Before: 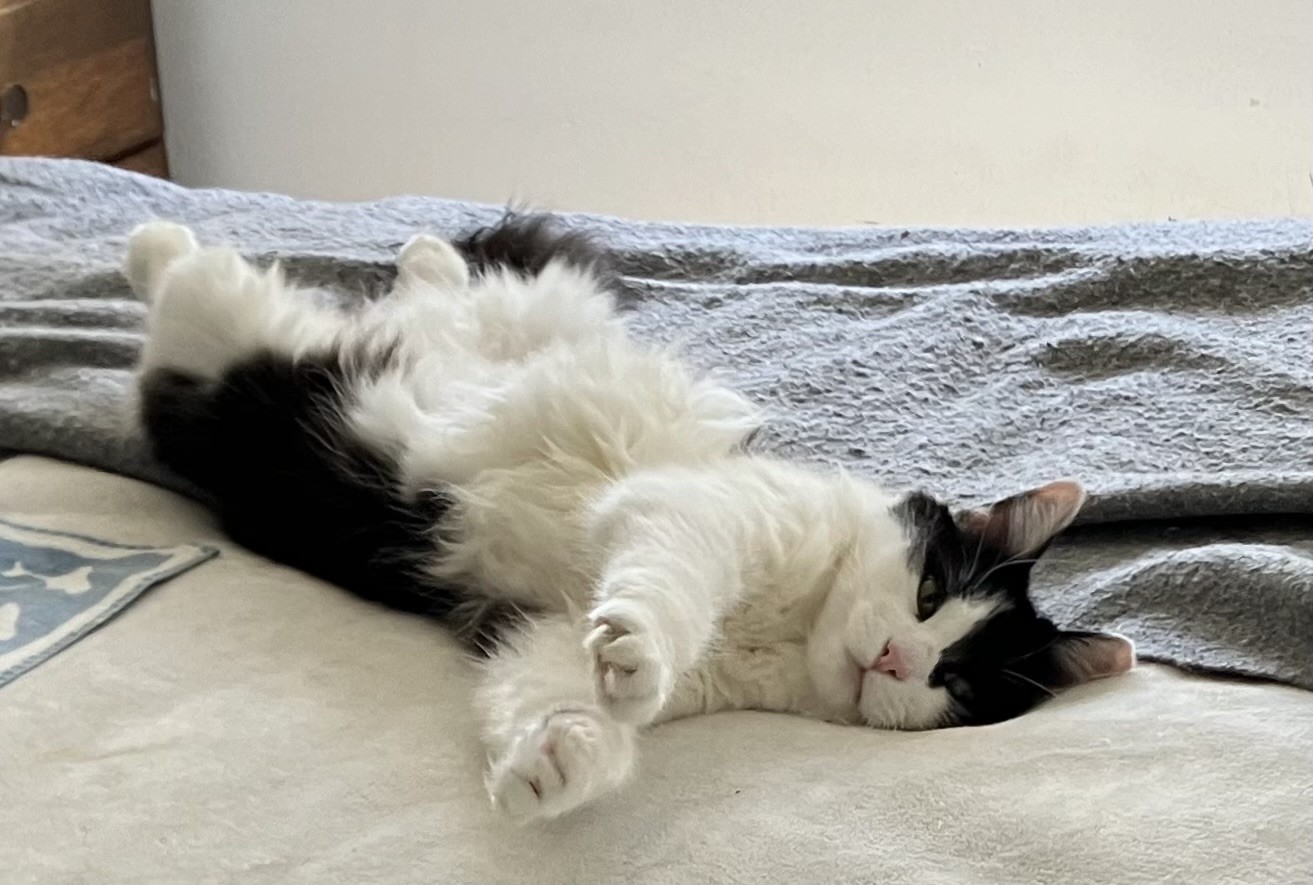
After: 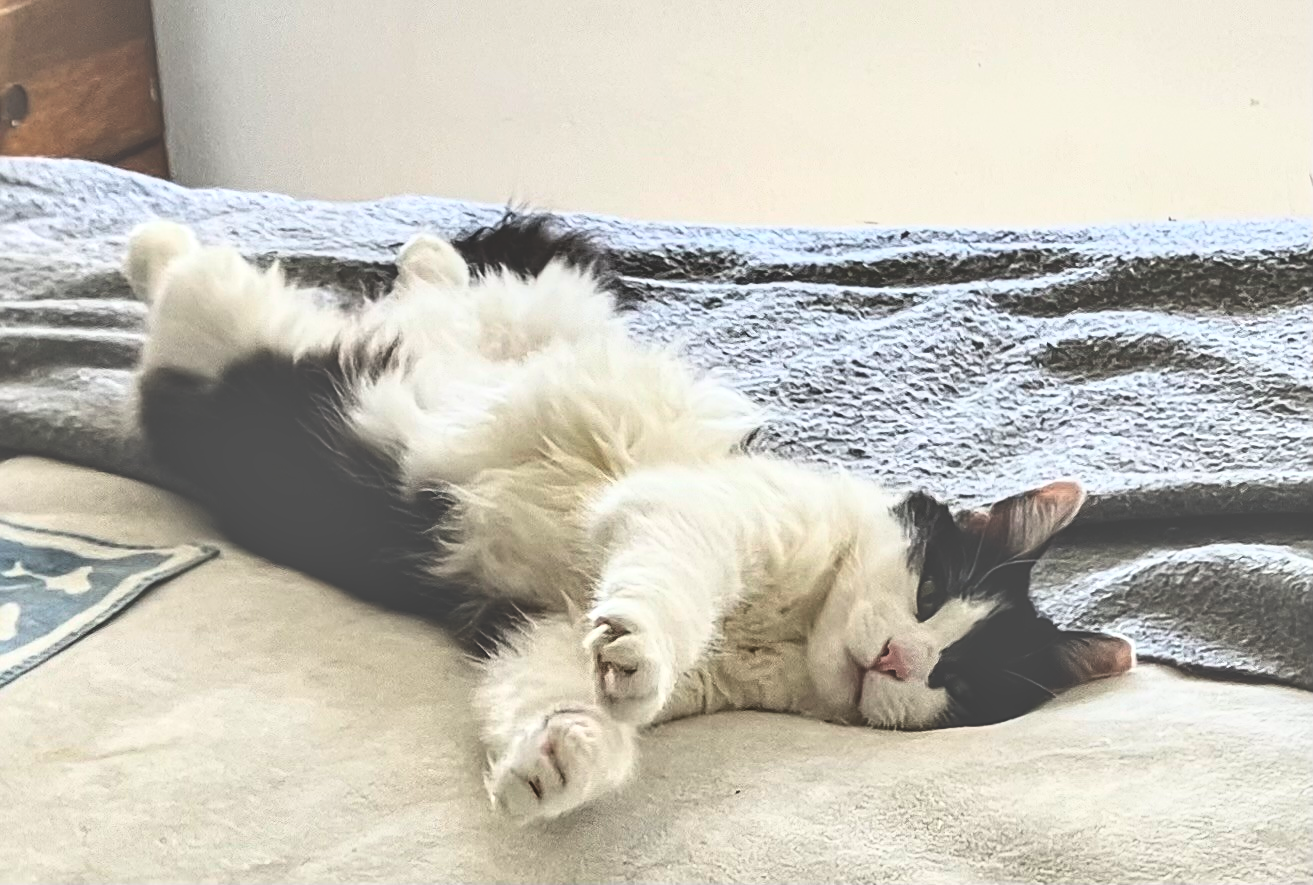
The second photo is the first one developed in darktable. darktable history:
white balance: emerald 1
exposure: black level correction -0.062, exposure -0.05 EV, compensate highlight preservation false
sharpen: on, module defaults
local contrast: on, module defaults
base curve: curves: ch0 [(0, 0) (0.557, 0.834) (1, 1)]
shadows and highlights: shadows 60, soften with gaussian
